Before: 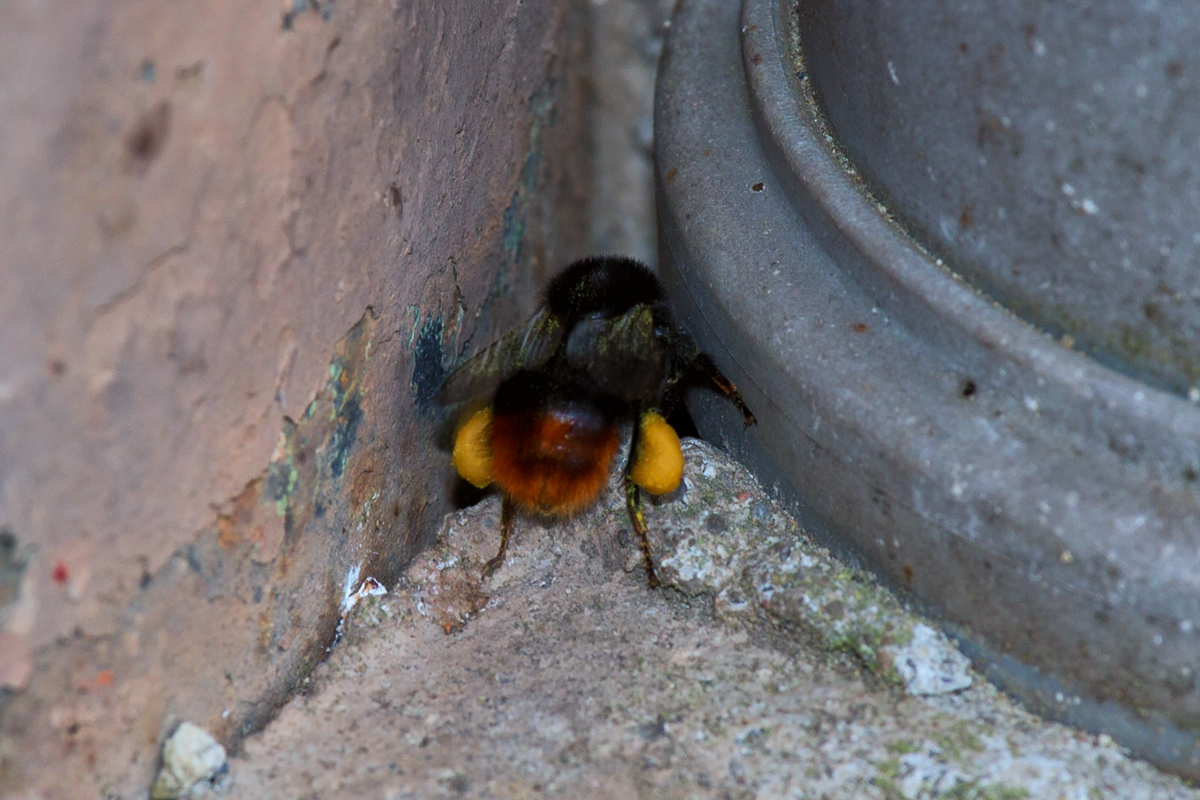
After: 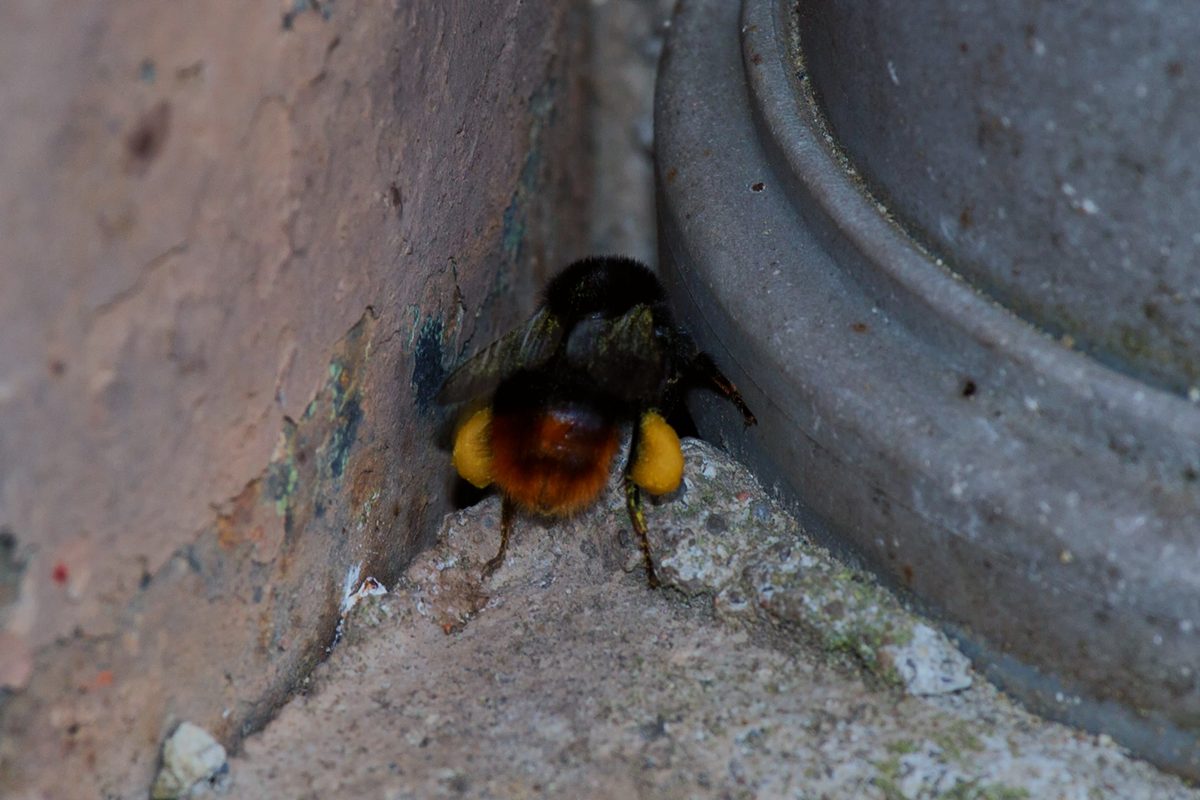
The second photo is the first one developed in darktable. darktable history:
exposure: exposure -0.462 EV, compensate highlight preservation false
filmic rgb: black relative exposure -14.19 EV, white relative exposure 3.39 EV, hardness 7.89, preserve chrominance max RGB
